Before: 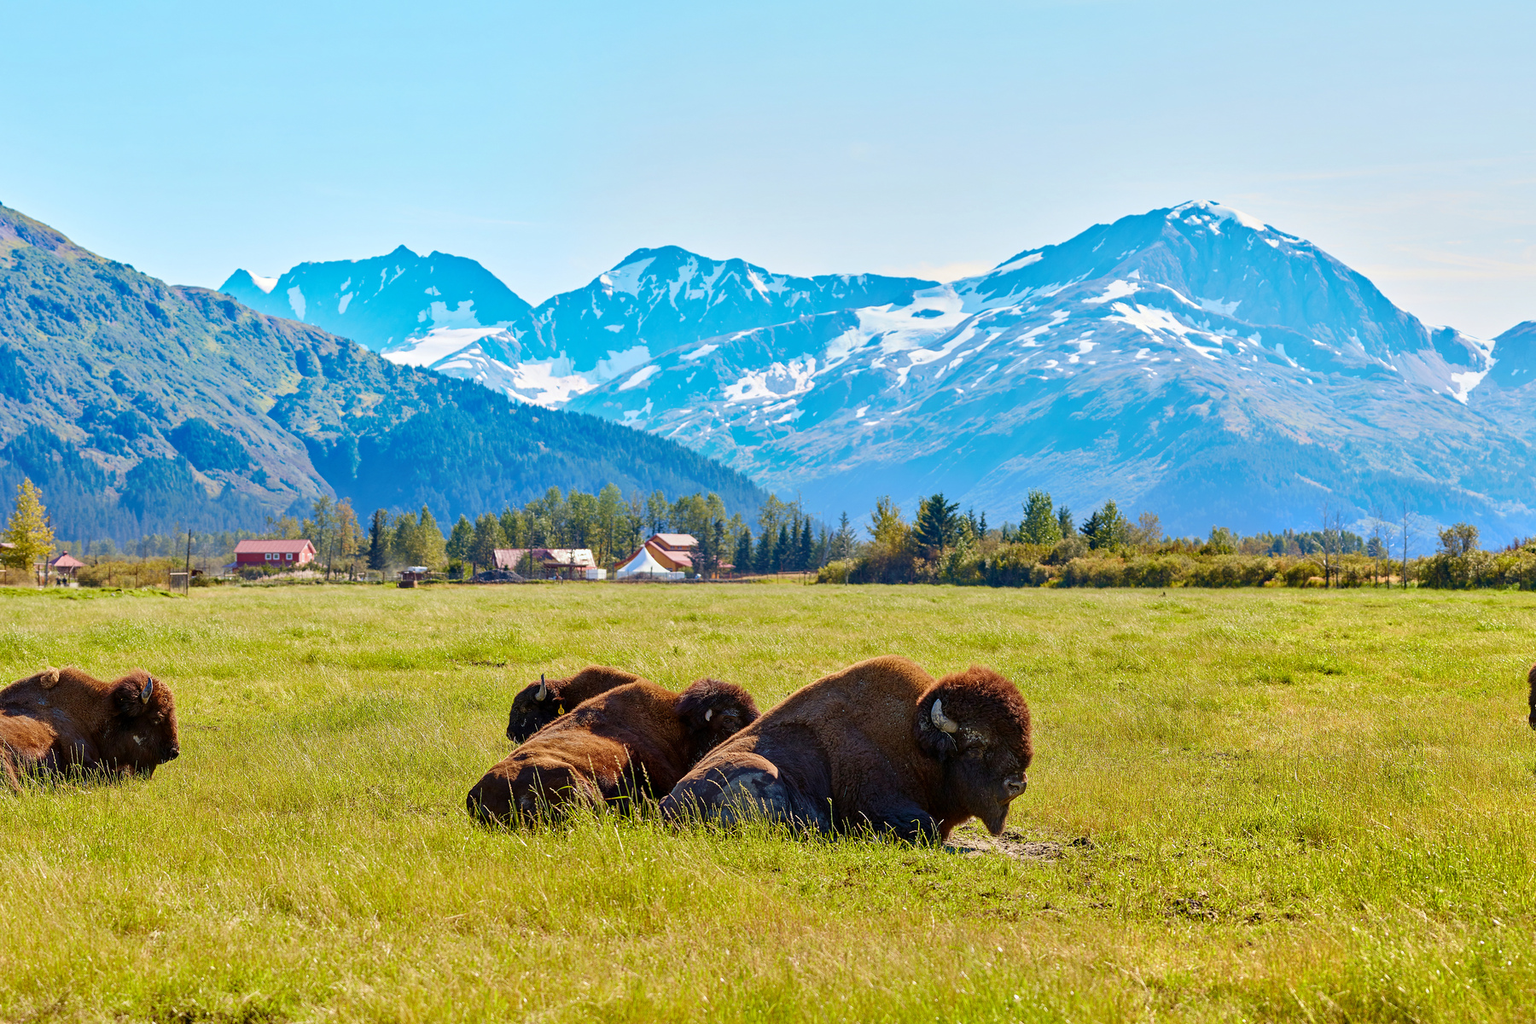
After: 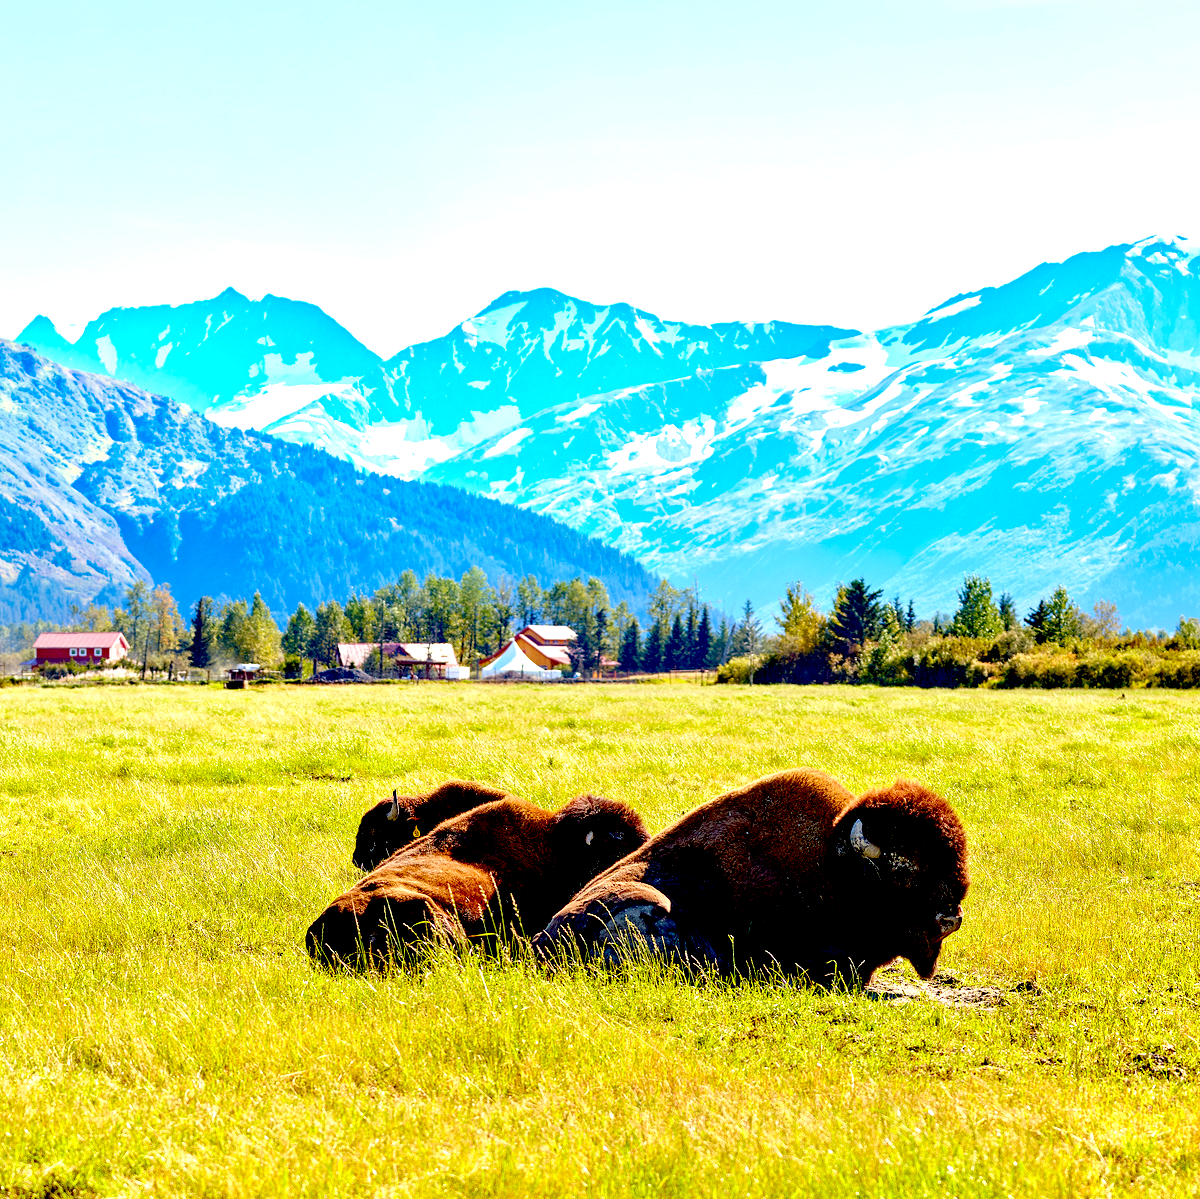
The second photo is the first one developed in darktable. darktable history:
crop and rotate: left 13.418%, right 19.9%
exposure: black level correction 0.036, exposure 0.905 EV, compensate exposure bias true, compensate highlight preservation false
tone equalizer: edges refinement/feathering 500, mask exposure compensation -1.57 EV, preserve details no
